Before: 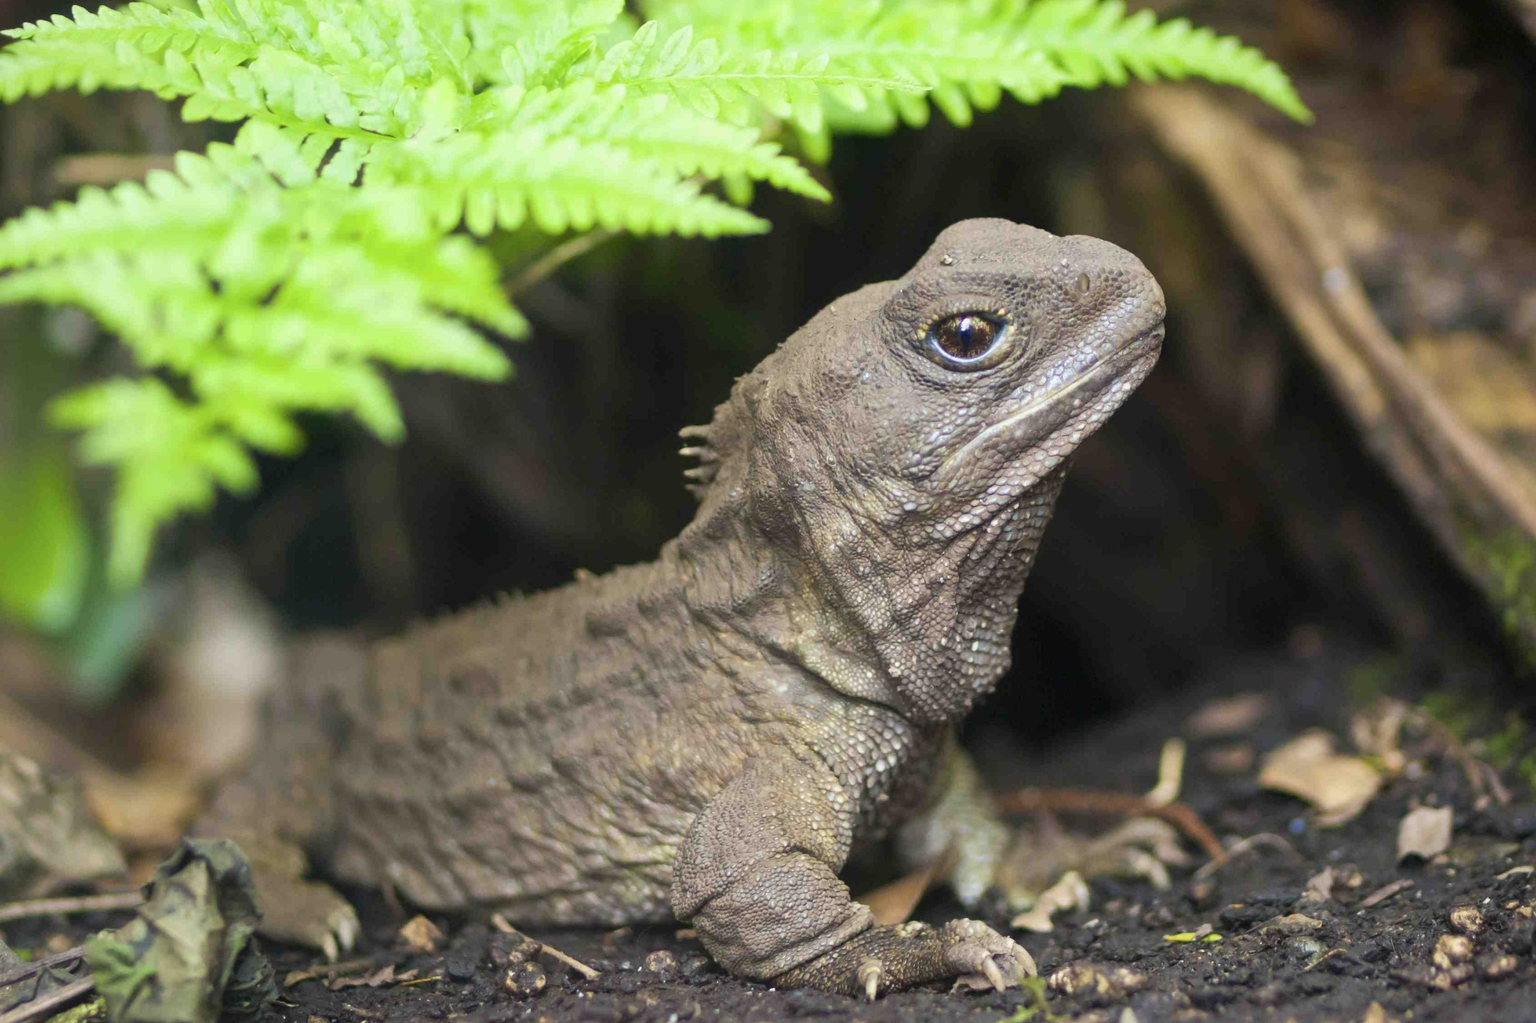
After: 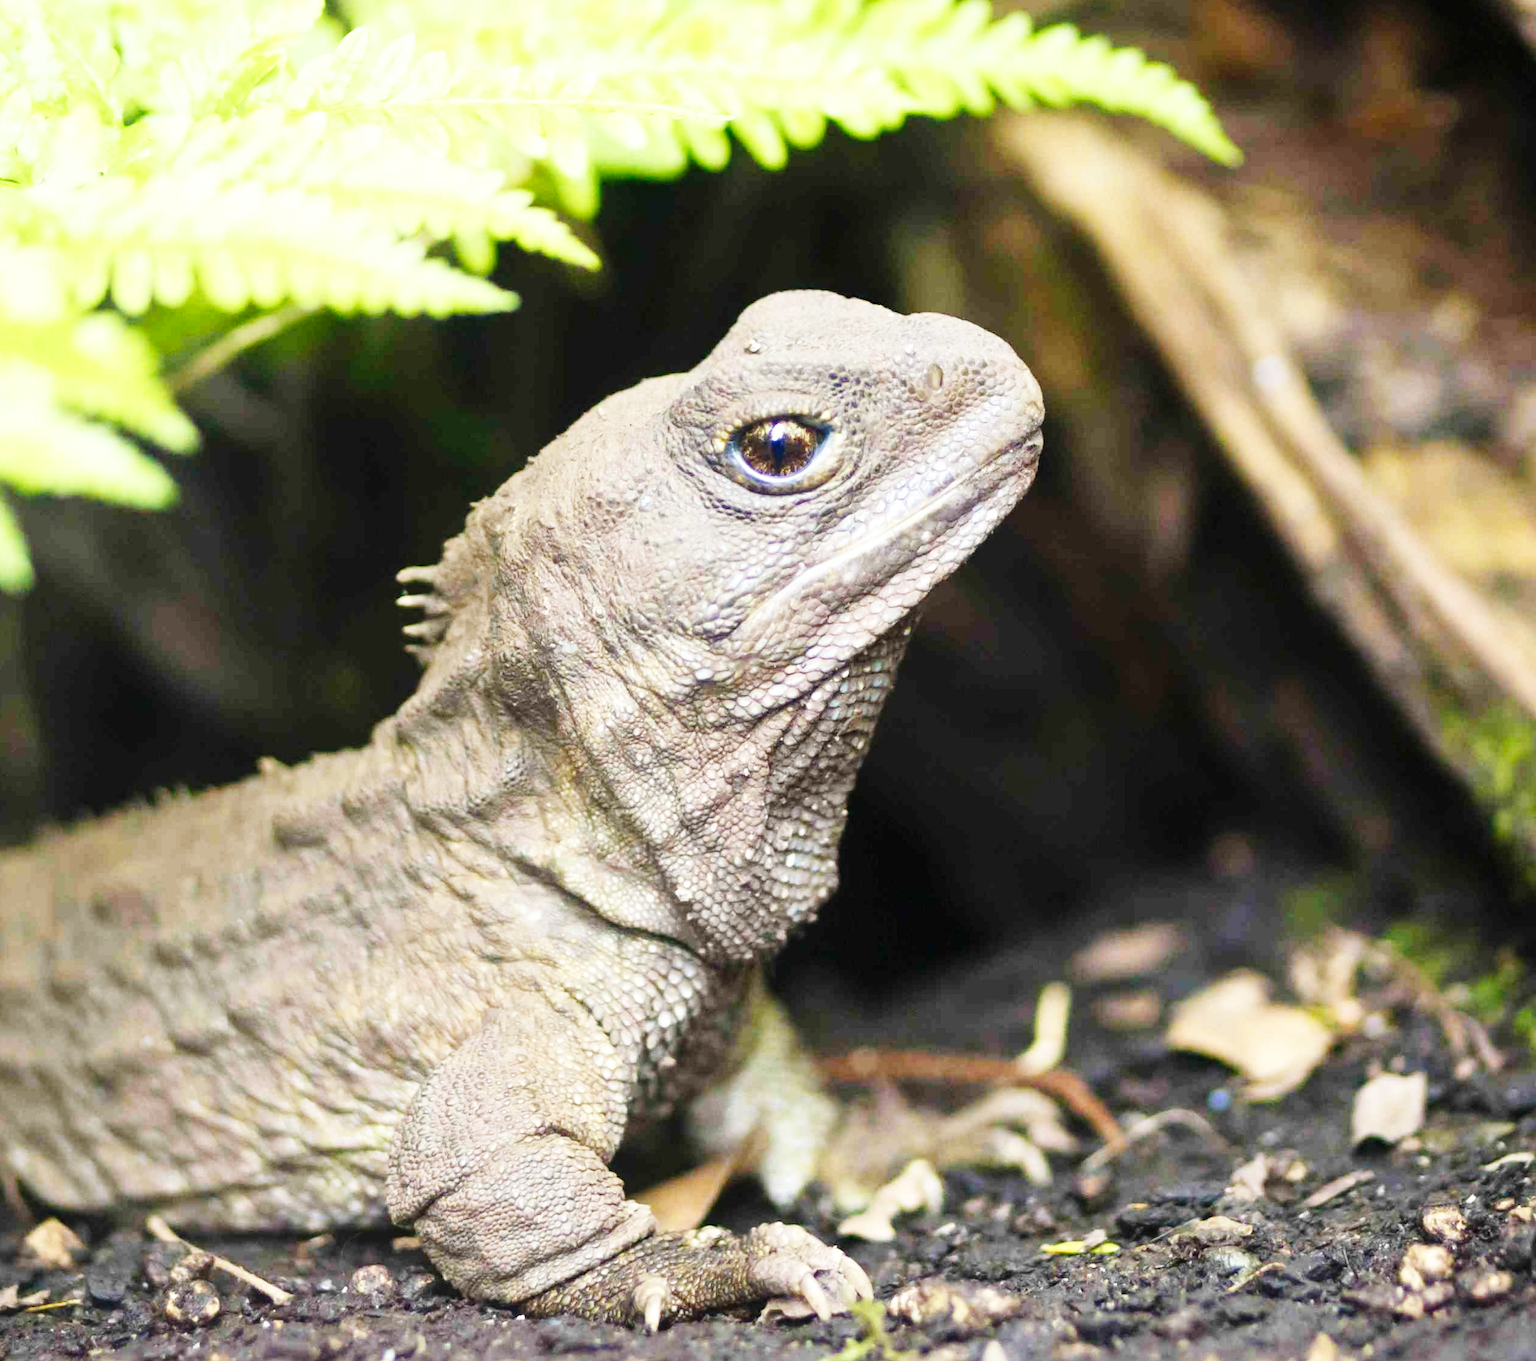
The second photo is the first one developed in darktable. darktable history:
crop and rotate: left 24.816%
base curve: curves: ch0 [(0, 0.003) (0.001, 0.002) (0.006, 0.004) (0.02, 0.022) (0.048, 0.086) (0.094, 0.234) (0.162, 0.431) (0.258, 0.629) (0.385, 0.8) (0.548, 0.918) (0.751, 0.988) (1, 1)], preserve colors none
